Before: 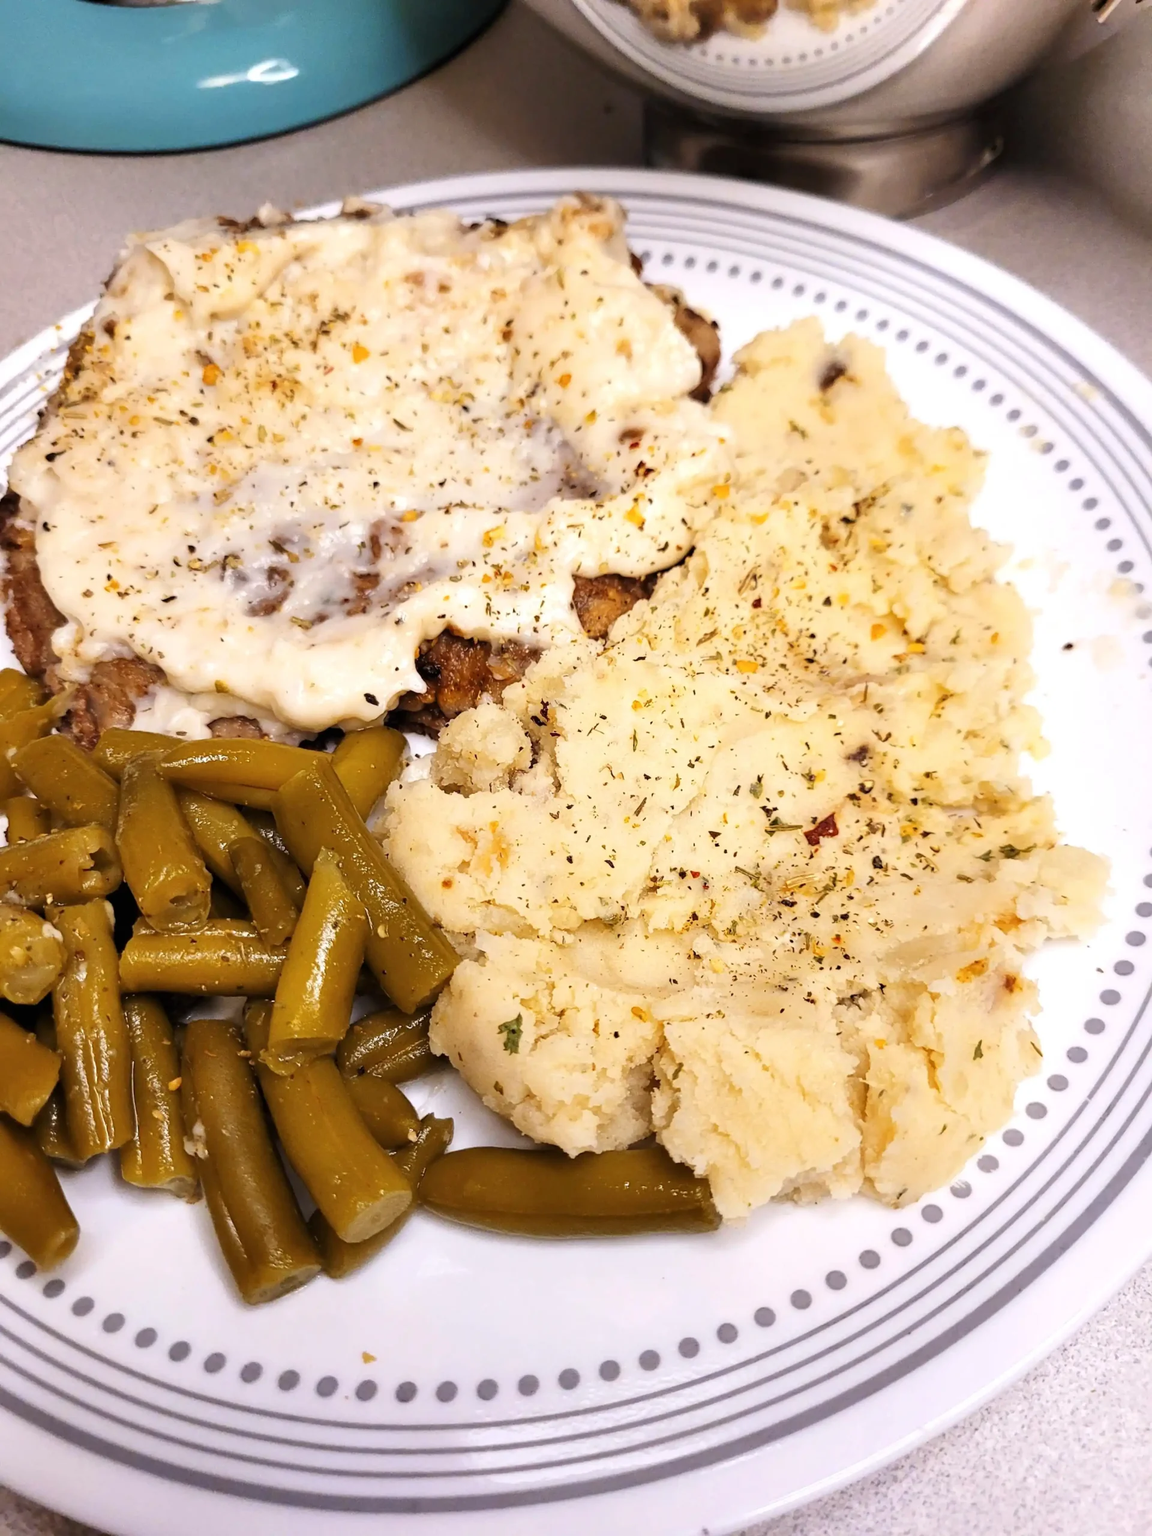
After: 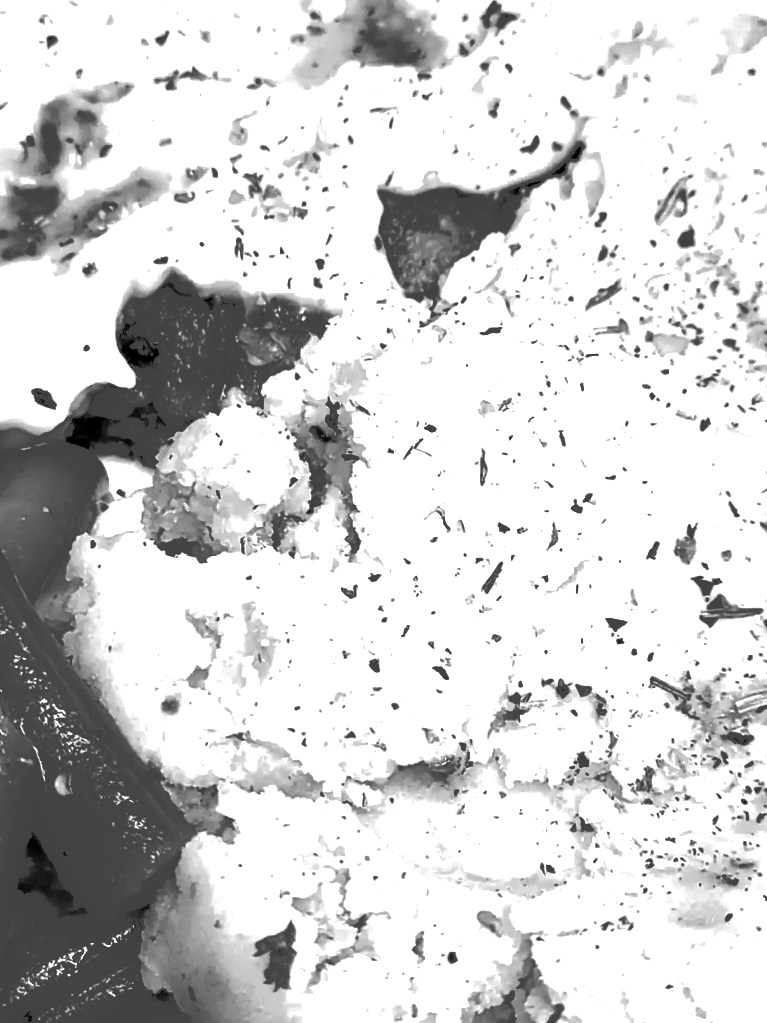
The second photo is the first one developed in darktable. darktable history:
crop: left 30%, top 30%, right 30%, bottom 30%
exposure: black level correction -0.002, exposure 0.708 EV, compensate exposure bias true, compensate highlight preservation false
tone curve: curves: ch0 [(0, 0) (0.003, 0.277) (0.011, 0.277) (0.025, 0.279) (0.044, 0.282) (0.069, 0.286) (0.1, 0.289) (0.136, 0.294) (0.177, 0.318) (0.224, 0.345) (0.277, 0.379) (0.335, 0.425) (0.399, 0.481) (0.468, 0.542) (0.543, 0.594) (0.623, 0.662) (0.709, 0.731) (0.801, 0.792) (0.898, 0.851) (1, 1)], preserve colors none
color zones: curves: ch0 [(0, 0.299) (0.25, 0.383) (0.456, 0.352) (0.736, 0.571)]; ch1 [(0, 0.63) (0.151, 0.568) (0.254, 0.416) (0.47, 0.558) (0.732, 0.37) (0.909, 0.492)]; ch2 [(0.004, 0.604) (0.158, 0.443) (0.257, 0.403) (0.761, 0.468)]
contrast brightness saturation: contrast 0.02, brightness -1, saturation -1
